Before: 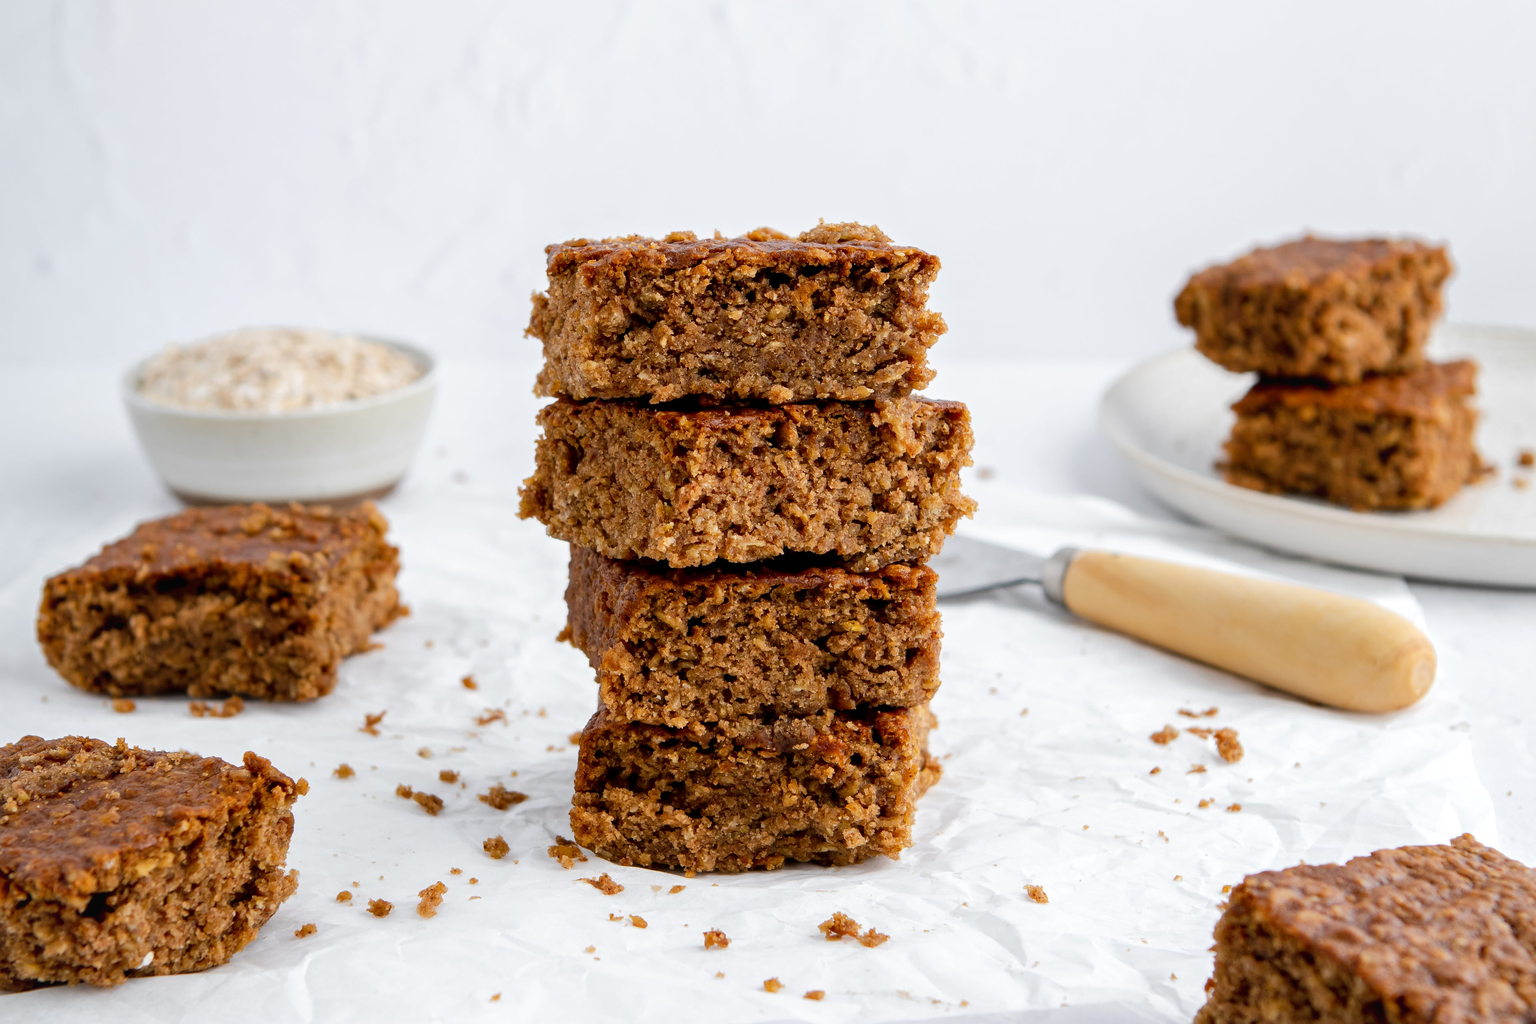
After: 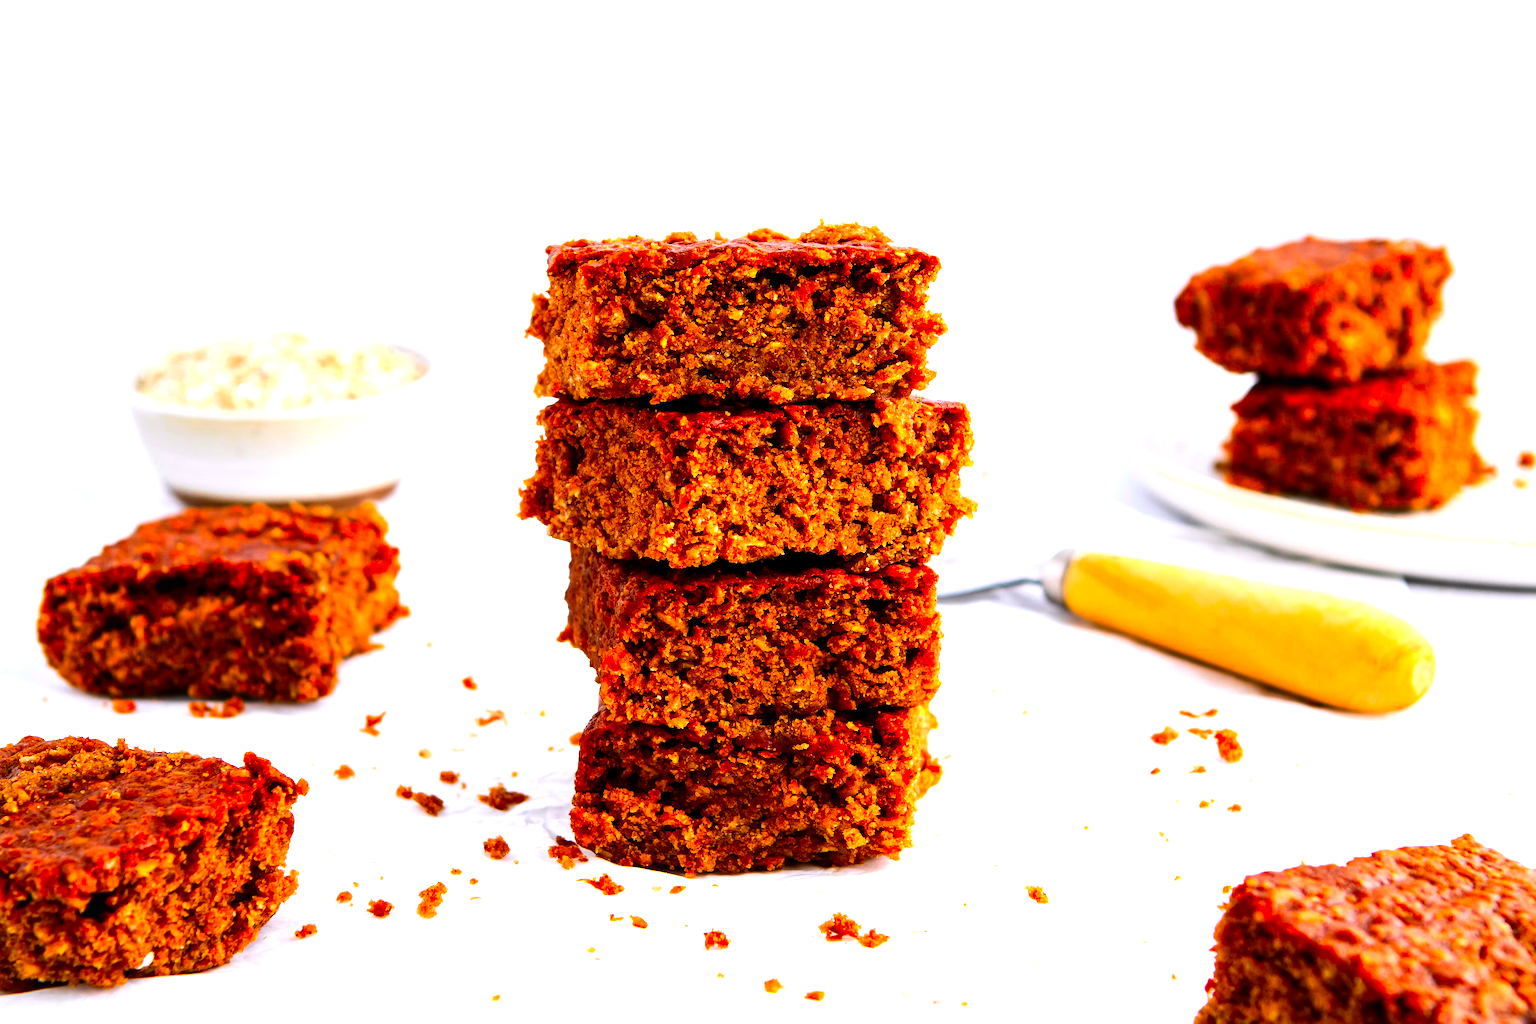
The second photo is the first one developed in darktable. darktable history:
color correction: highlights a* 1.59, highlights b* -1.7, saturation 2.48
tone equalizer: -8 EV -1.08 EV, -7 EV -1.01 EV, -6 EV -0.867 EV, -5 EV -0.578 EV, -3 EV 0.578 EV, -2 EV 0.867 EV, -1 EV 1.01 EV, +0 EV 1.08 EV, edges refinement/feathering 500, mask exposure compensation -1.57 EV, preserve details no
